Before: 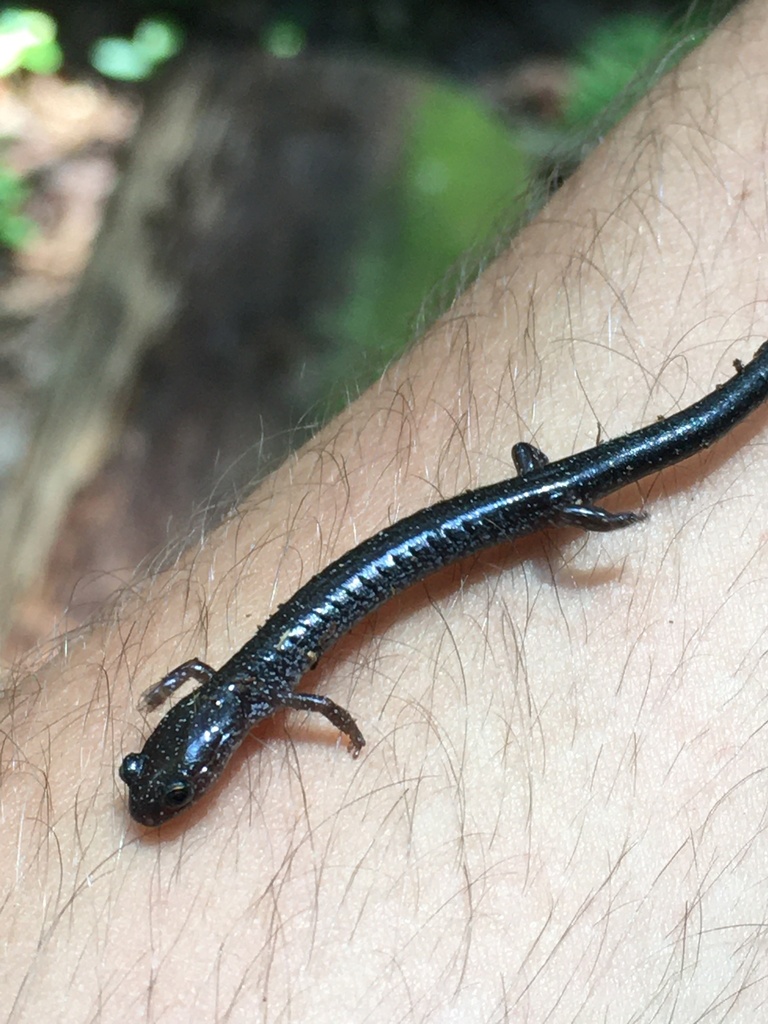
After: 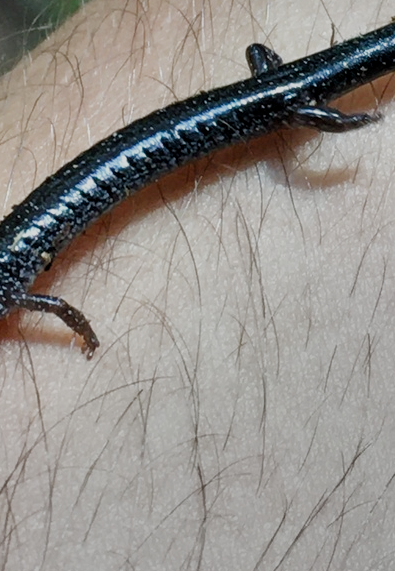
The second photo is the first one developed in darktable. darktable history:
crop: left 34.74%, top 38.993%, right 13.776%, bottom 5.243%
local contrast: highlights 105%, shadows 98%, detail 120%, midtone range 0.2
shadows and highlights: white point adjustment 0.136, highlights -69.39, soften with gaussian
filmic rgb: black relative exposure -7.65 EV, white relative exposure 4.56 EV, hardness 3.61, add noise in highlights 0.001, preserve chrominance no, color science v3 (2019), use custom middle-gray values true, iterations of high-quality reconstruction 0, contrast in highlights soft
